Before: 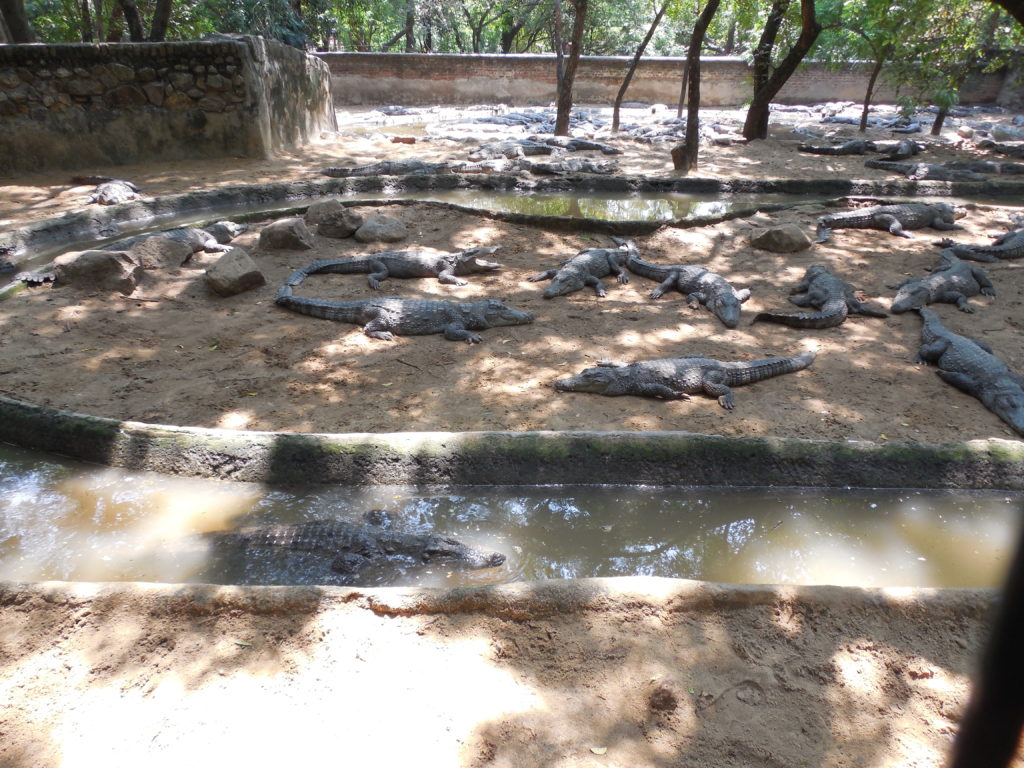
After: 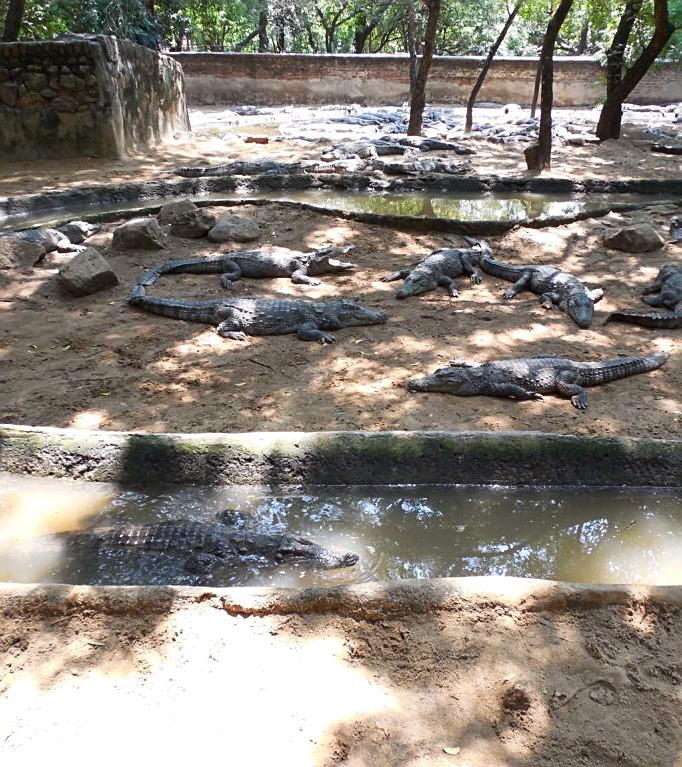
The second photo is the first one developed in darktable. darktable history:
contrast brightness saturation: contrast 0.15, brightness -0.01, saturation 0.1
sharpen: on, module defaults
white balance: emerald 1
crop and rotate: left 14.385%, right 18.948%
